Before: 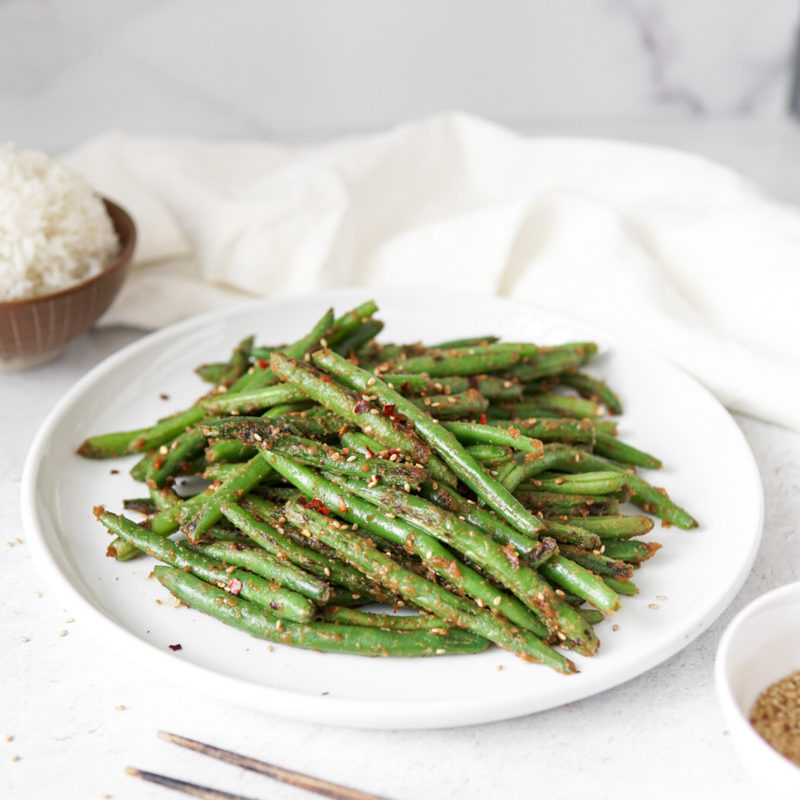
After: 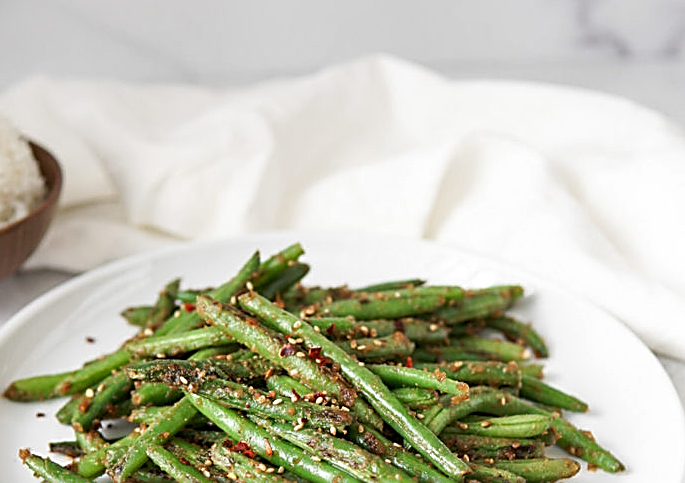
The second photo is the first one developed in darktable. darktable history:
crop and rotate: left 9.345%, top 7.22%, right 4.982%, bottom 32.331%
sharpen: amount 1
shadows and highlights: shadows 75, highlights -25, soften with gaussian
